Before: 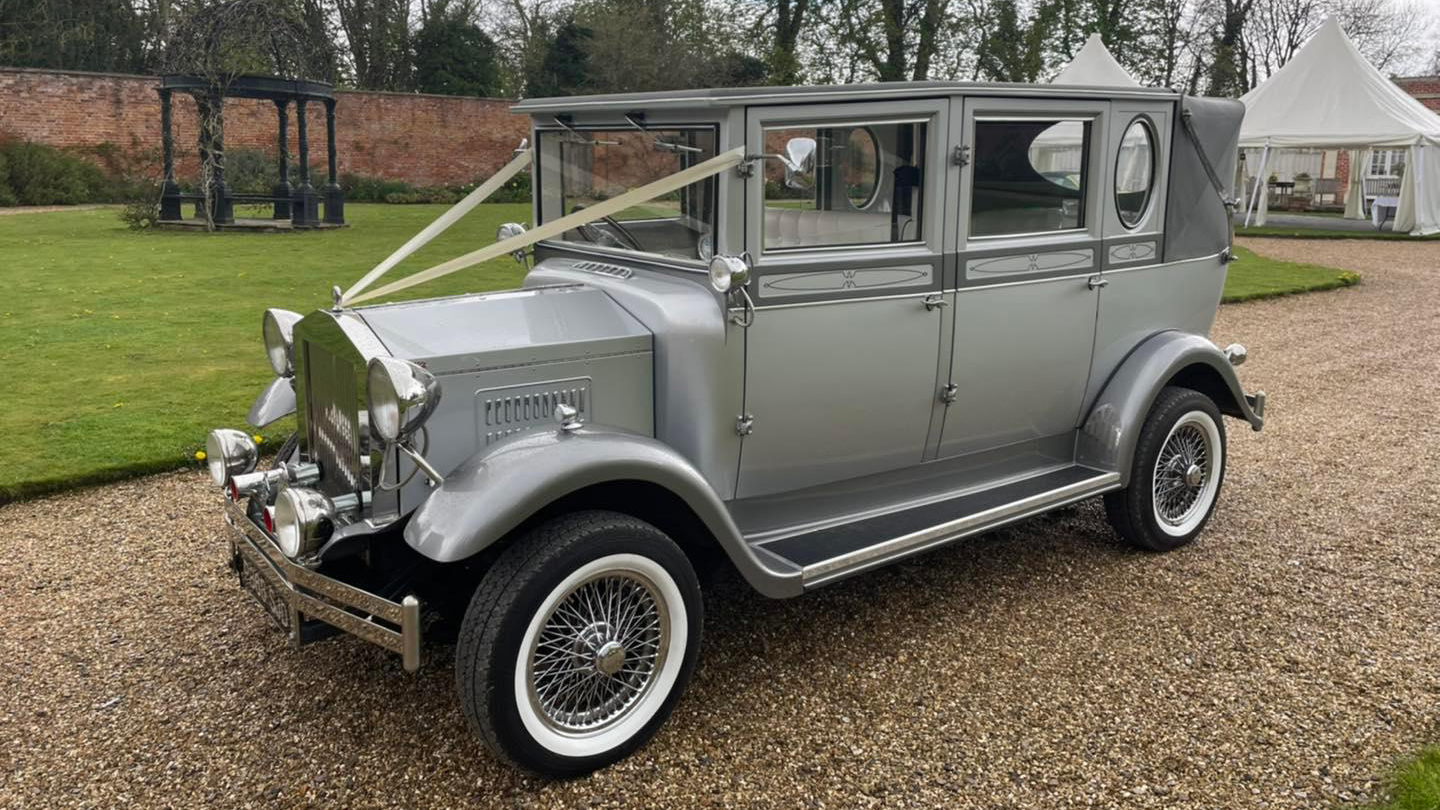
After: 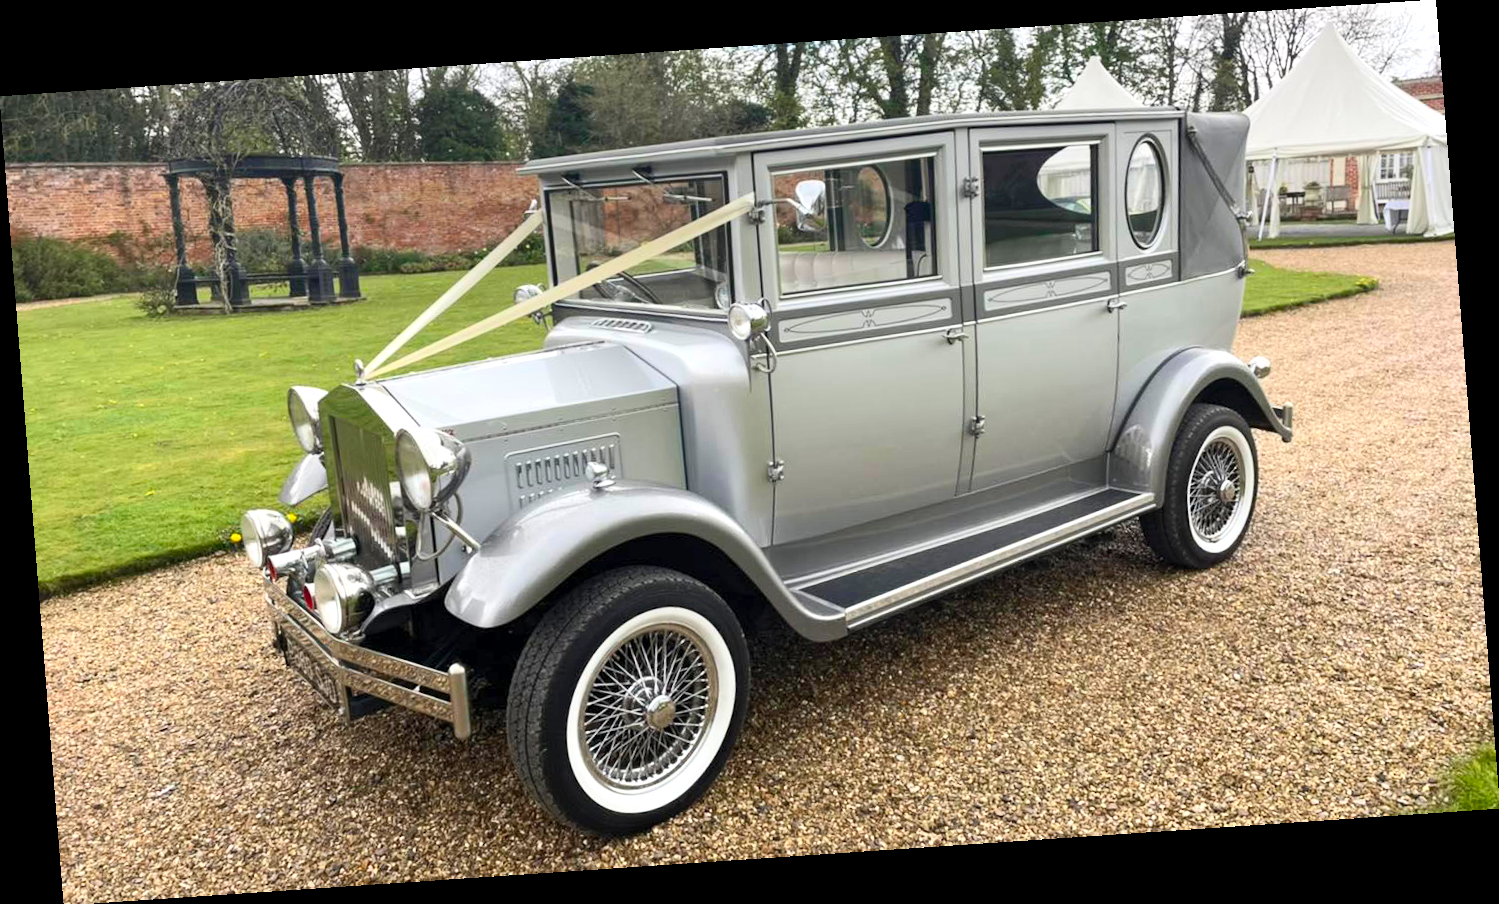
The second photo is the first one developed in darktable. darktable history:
exposure: black level correction 0.001, exposure 0.5 EV, compensate exposure bias true, compensate highlight preservation false
contrast brightness saturation: contrast 0.2, brightness 0.16, saturation 0.22
rotate and perspective: rotation -4.2°, shear 0.006, automatic cropping off
